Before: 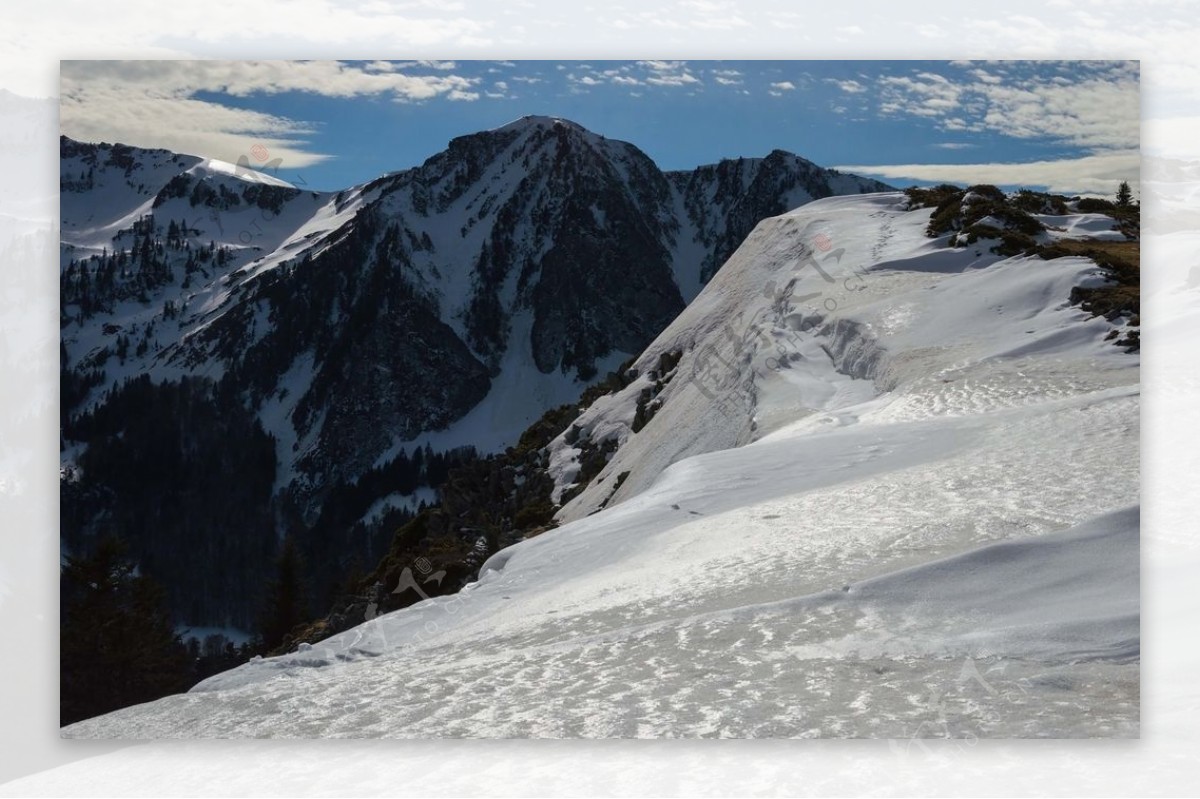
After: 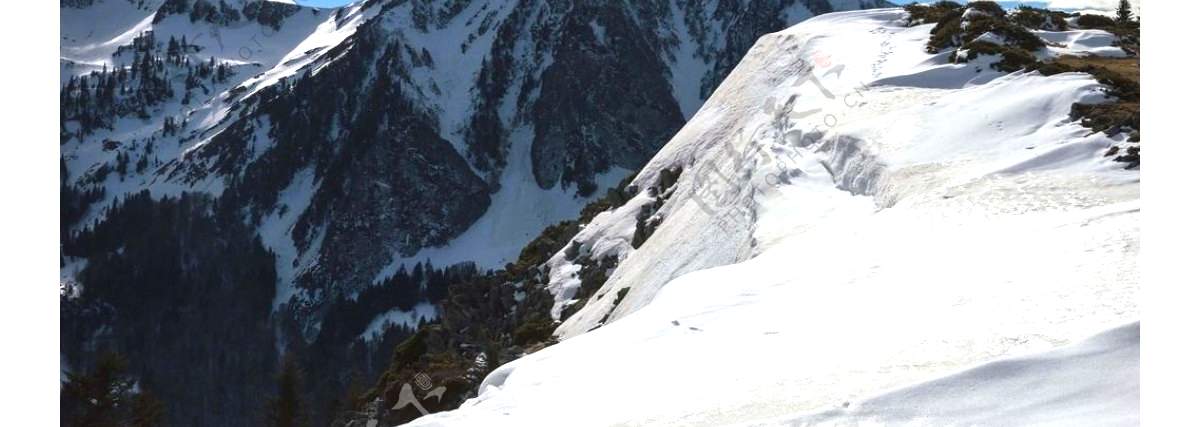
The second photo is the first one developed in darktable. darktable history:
crop and rotate: top 23.043%, bottom 23.437%
exposure: black level correction 0, exposure 1.388 EV, compensate exposure bias true, compensate highlight preservation false
vignetting: on, module defaults
